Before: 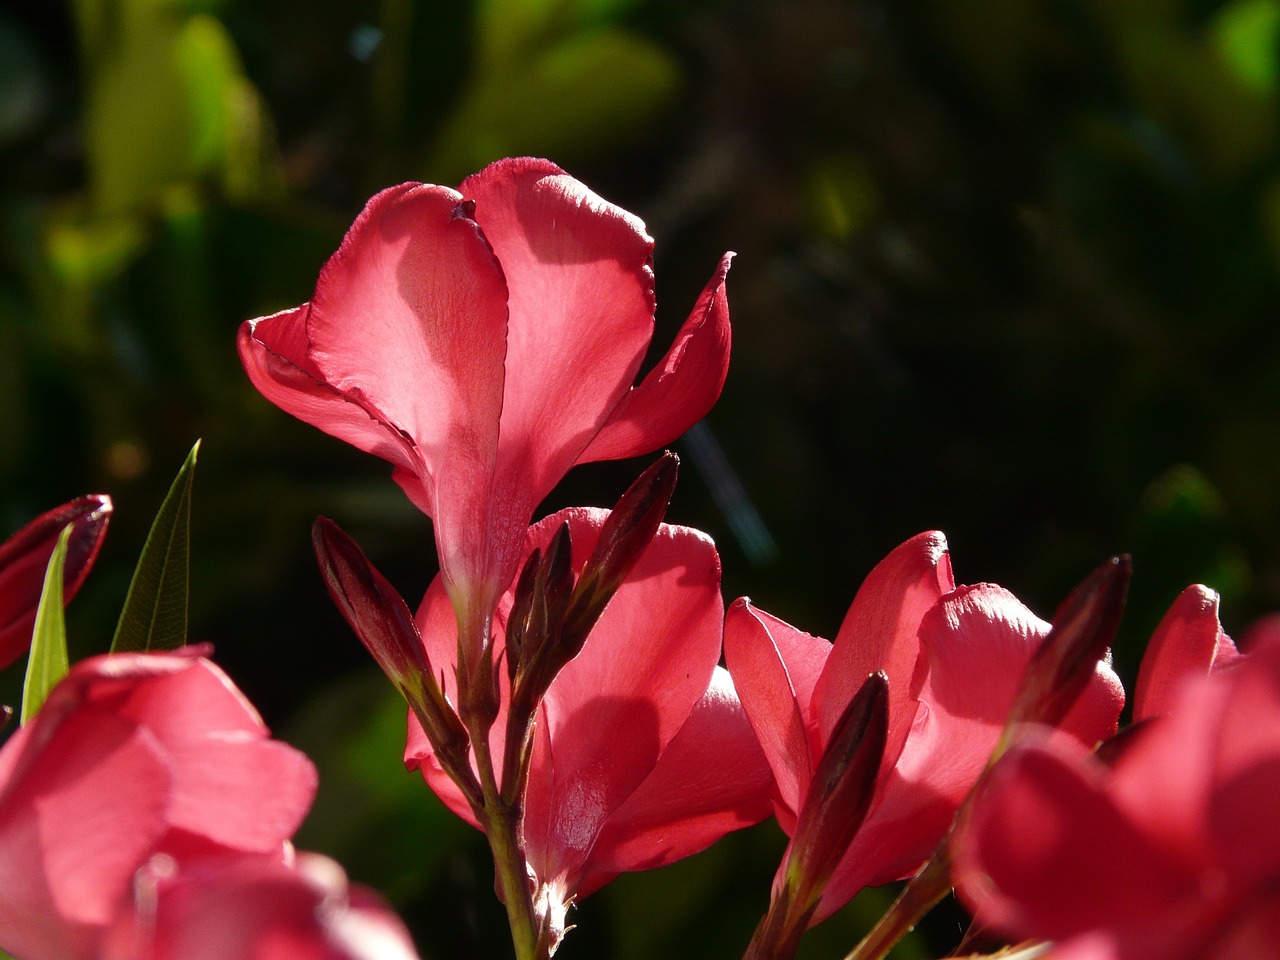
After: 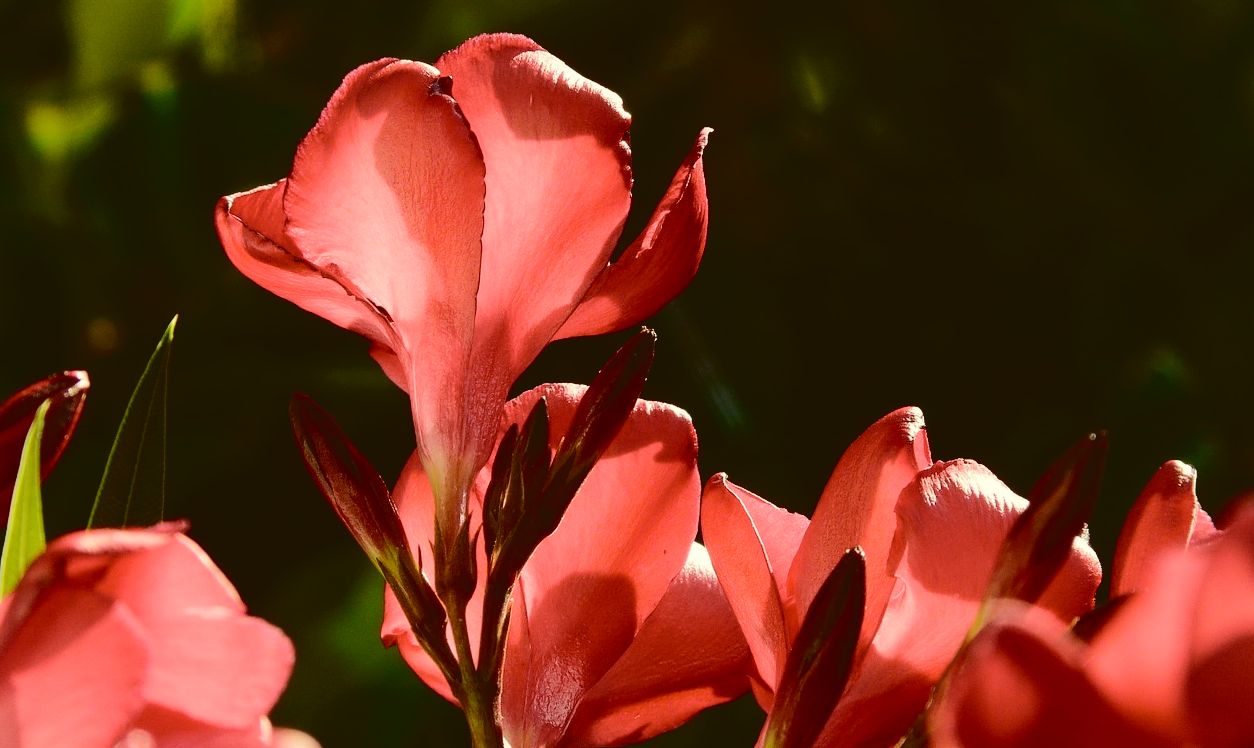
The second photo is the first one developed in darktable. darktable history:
color correction: highlights a* -1.32, highlights b* 10.38, shadows a* 0.553, shadows b* 19.18
tone curve: curves: ch0 [(0, 0) (0.003, 0.057) (0.011, 0.061) (0.025, 0.065) (0.044, 0.075) (0.069, 0.082) (0.1, 0.09) (0.136, 0.102) (0.177, 0.145) (0.224, 0.195) (0.277, 0.27) (0.335, 0.374) (0.399, 0.486) (0.468, 0.578) (0.543, 0.652) (0.623, 0.717) (0.709, 0.778) (0.801, 0.837) (0.898, 0.909) (1, 1)], color space Lab, independent channels, preserve colors none
crop and rotate: left 1.81%, top 12.92%, right 0.207%, bottom 9.089%
